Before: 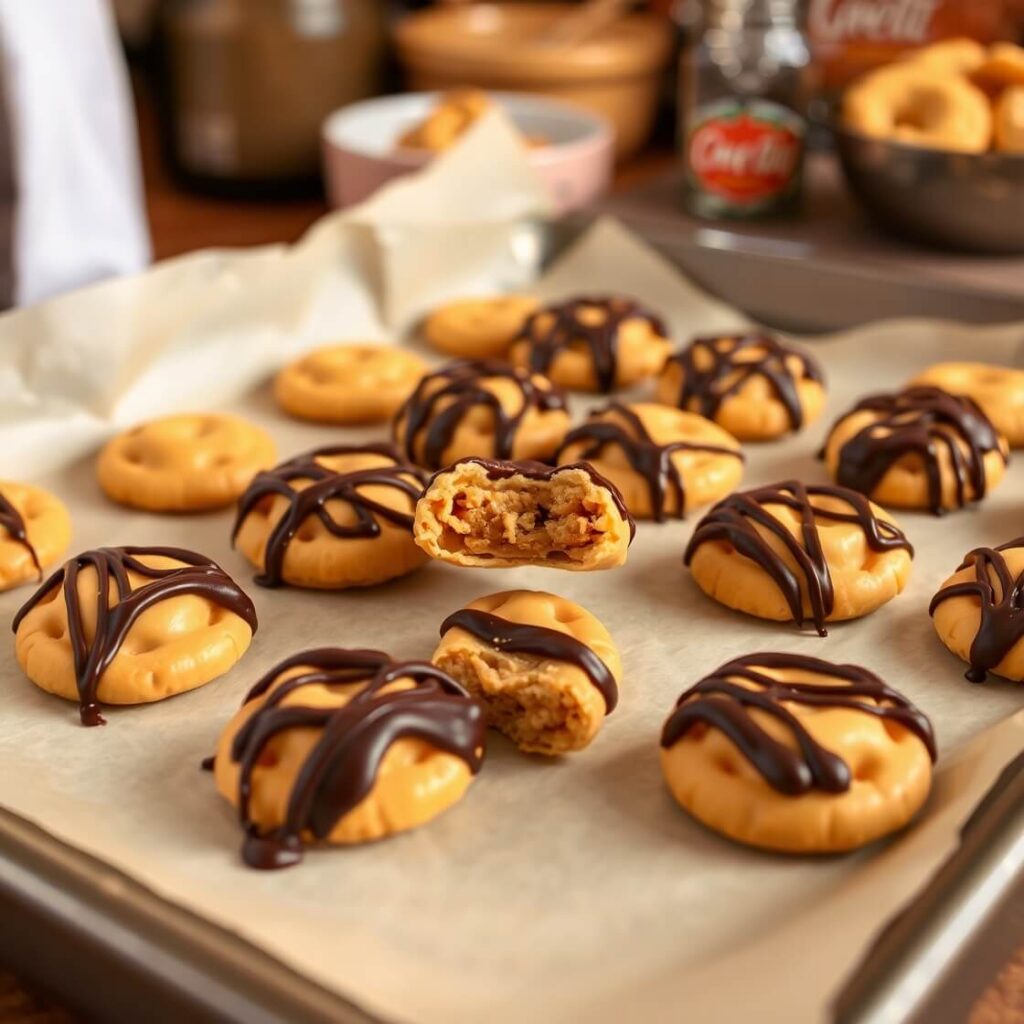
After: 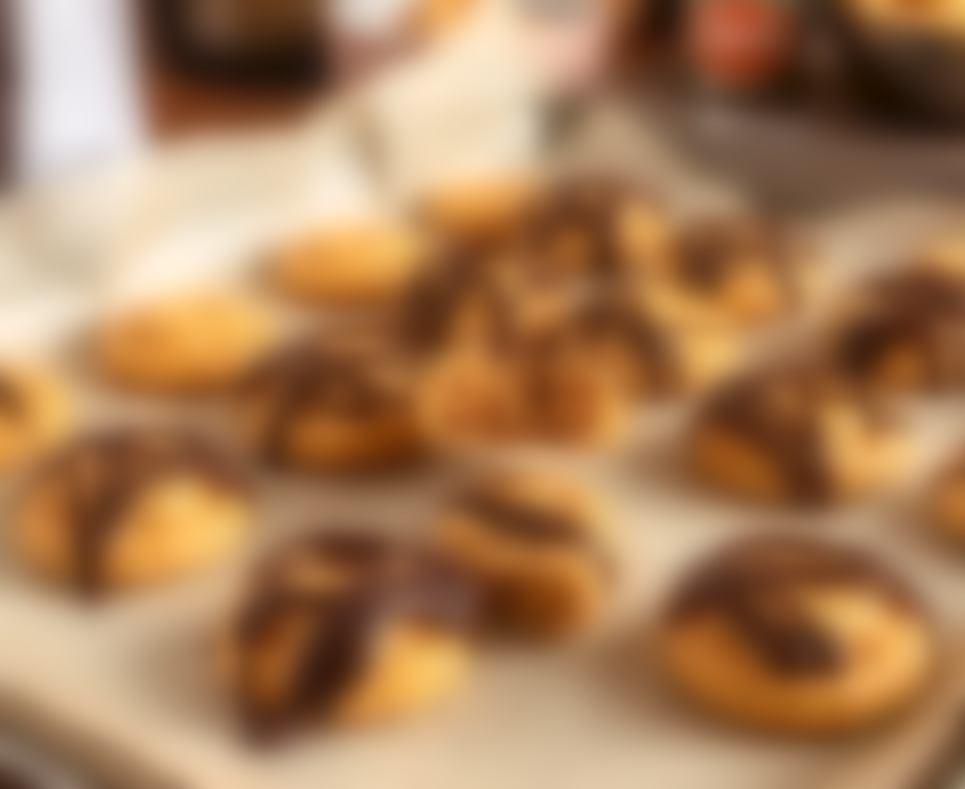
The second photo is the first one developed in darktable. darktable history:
local contrast: on, module defaults
crop and rotate: angle 0.03°, top 11.643%, right 5.651%, bottom 11.189%
lowpass: radius 16, unbound 0
